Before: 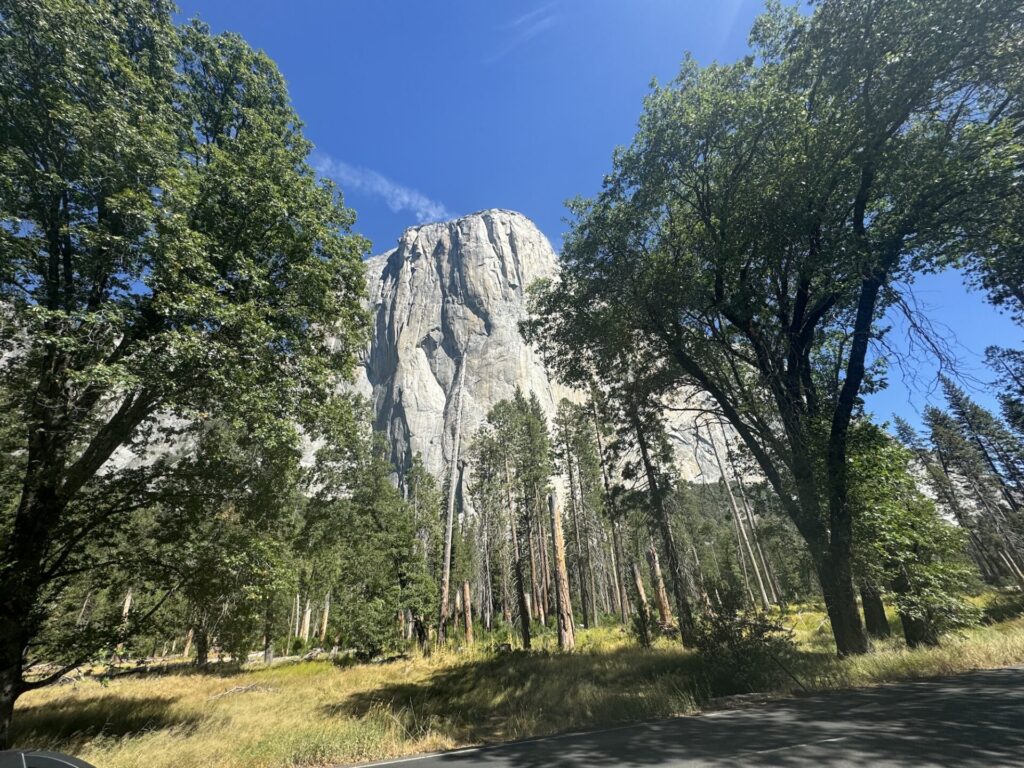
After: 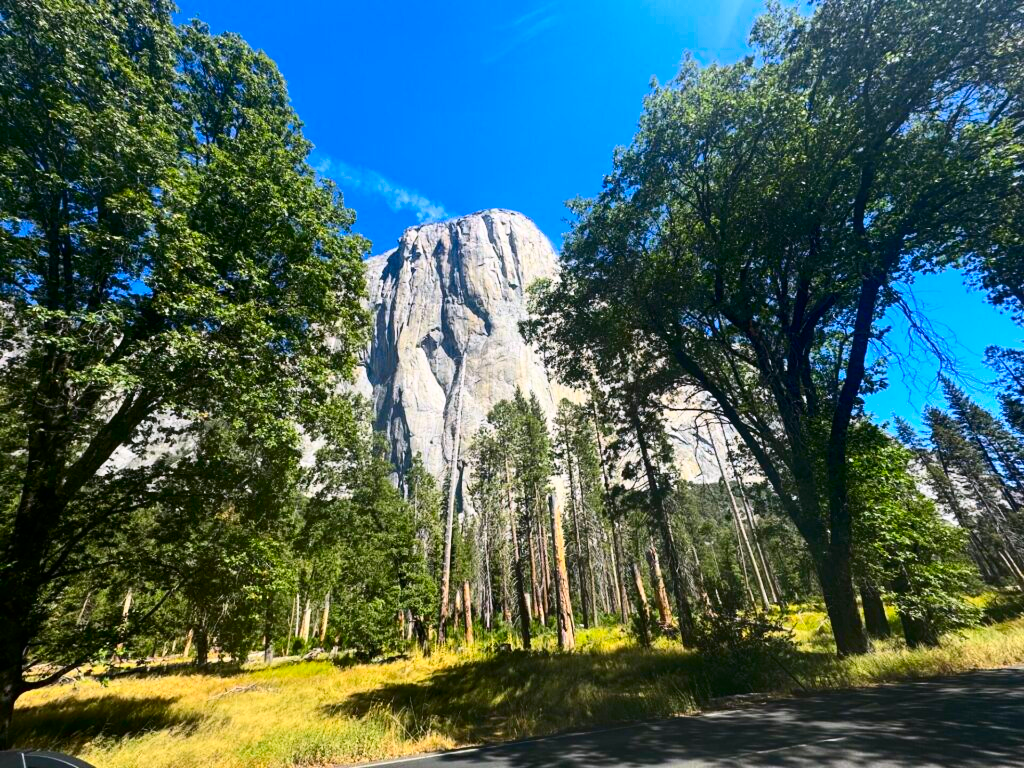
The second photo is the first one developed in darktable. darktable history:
contrast brightness saturation: contrast 0.26, brightness 0.02, saturation 0.87
white balance: red 1.009, blue 1.027
